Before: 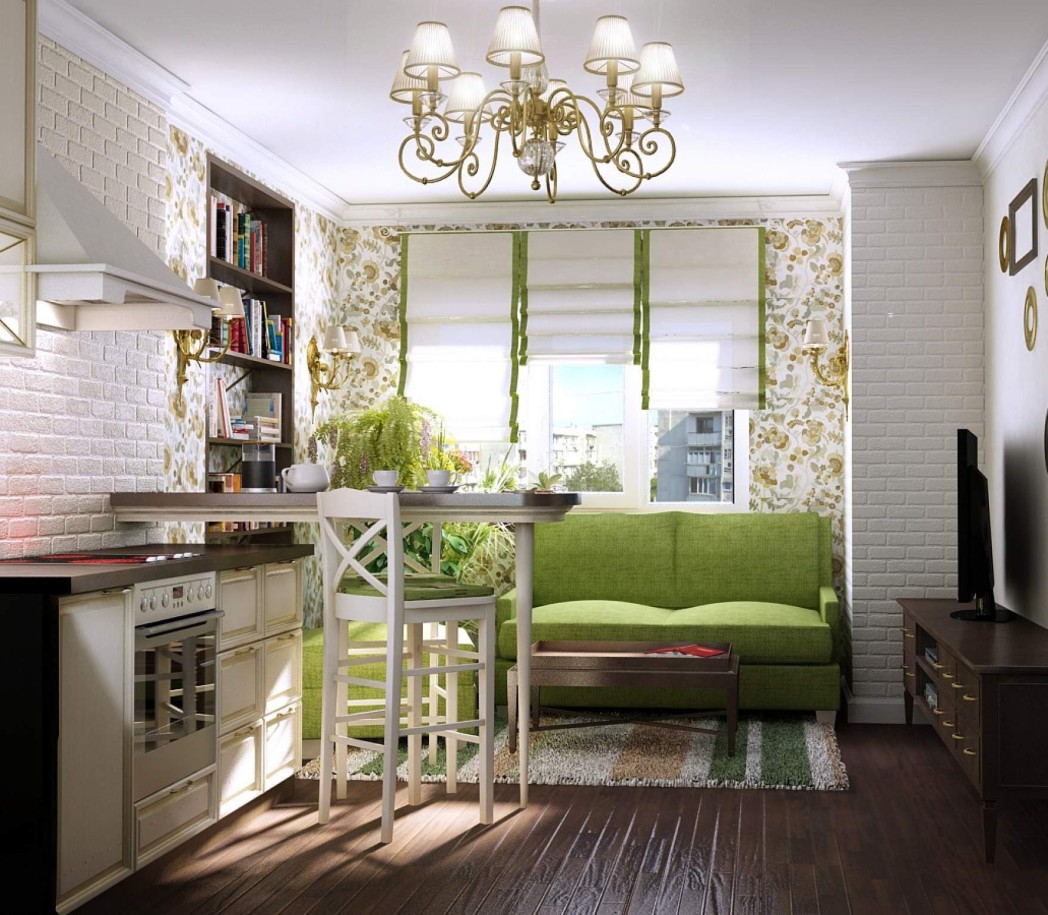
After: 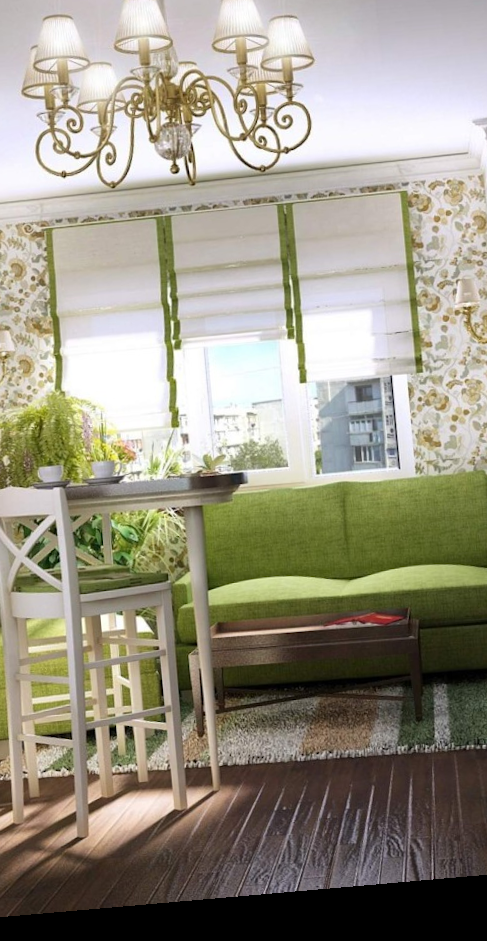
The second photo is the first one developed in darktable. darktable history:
exposure: compensate highlight preservation false
rotate and perspective: rotation -4.98°, automatic cropping off
crop: left 33.452%, top 6.025%, right 23.155%
